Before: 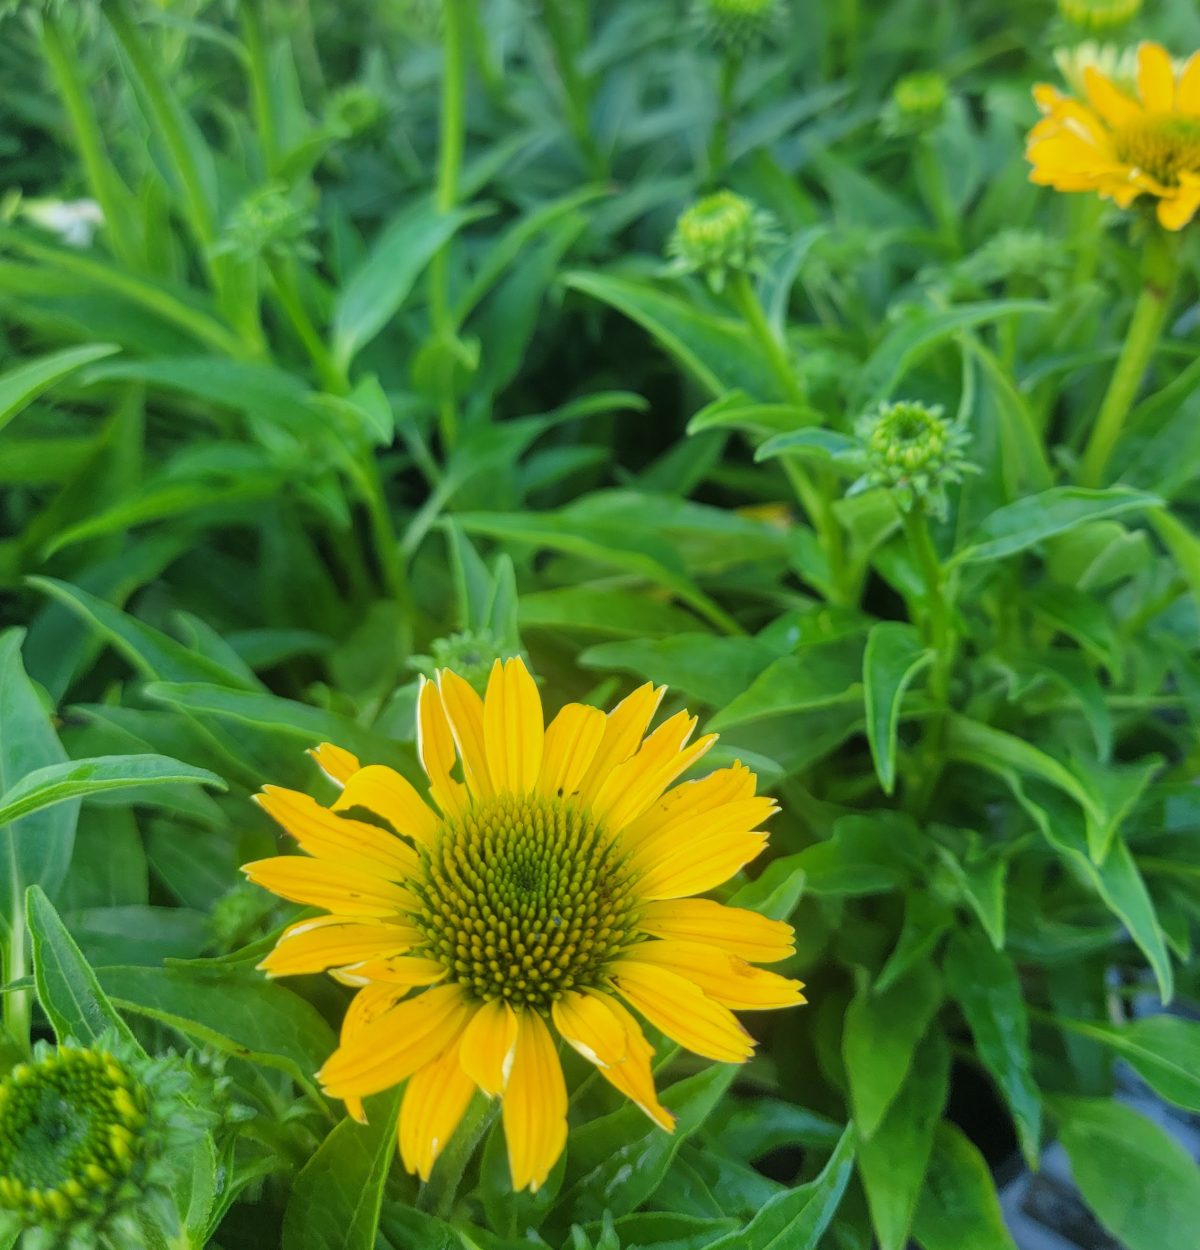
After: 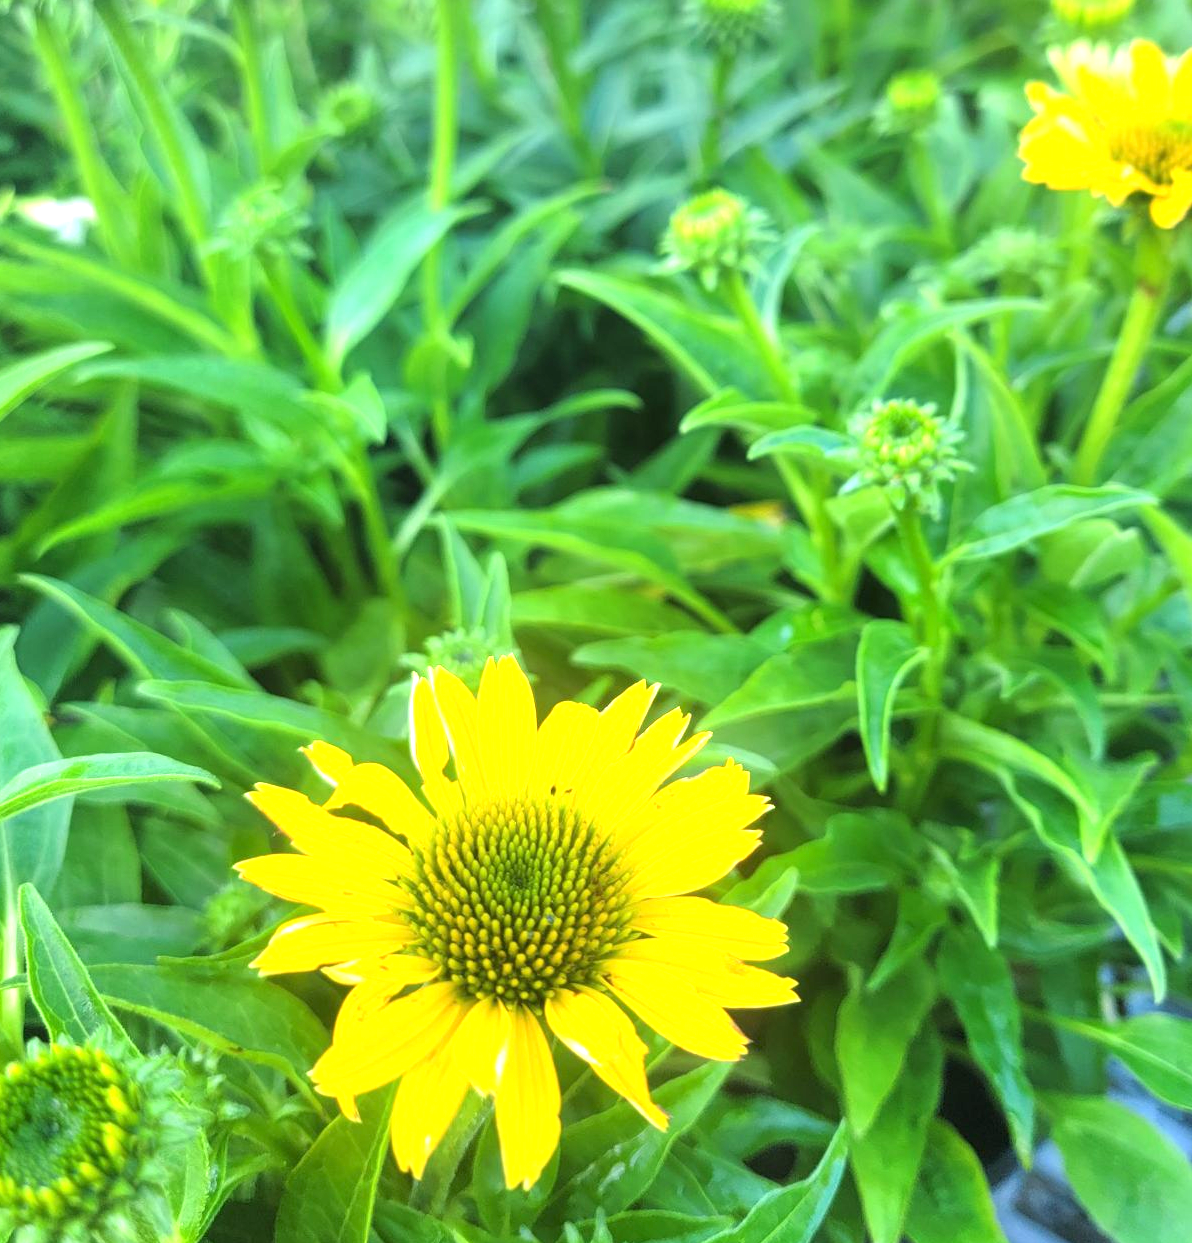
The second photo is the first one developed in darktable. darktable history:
crop and rotate: left 0.614%, top 0.179%, bottom 0.309%
exposure: exposure 1.25 EV, compensate exposure bias true, compensate highlight preservation false
